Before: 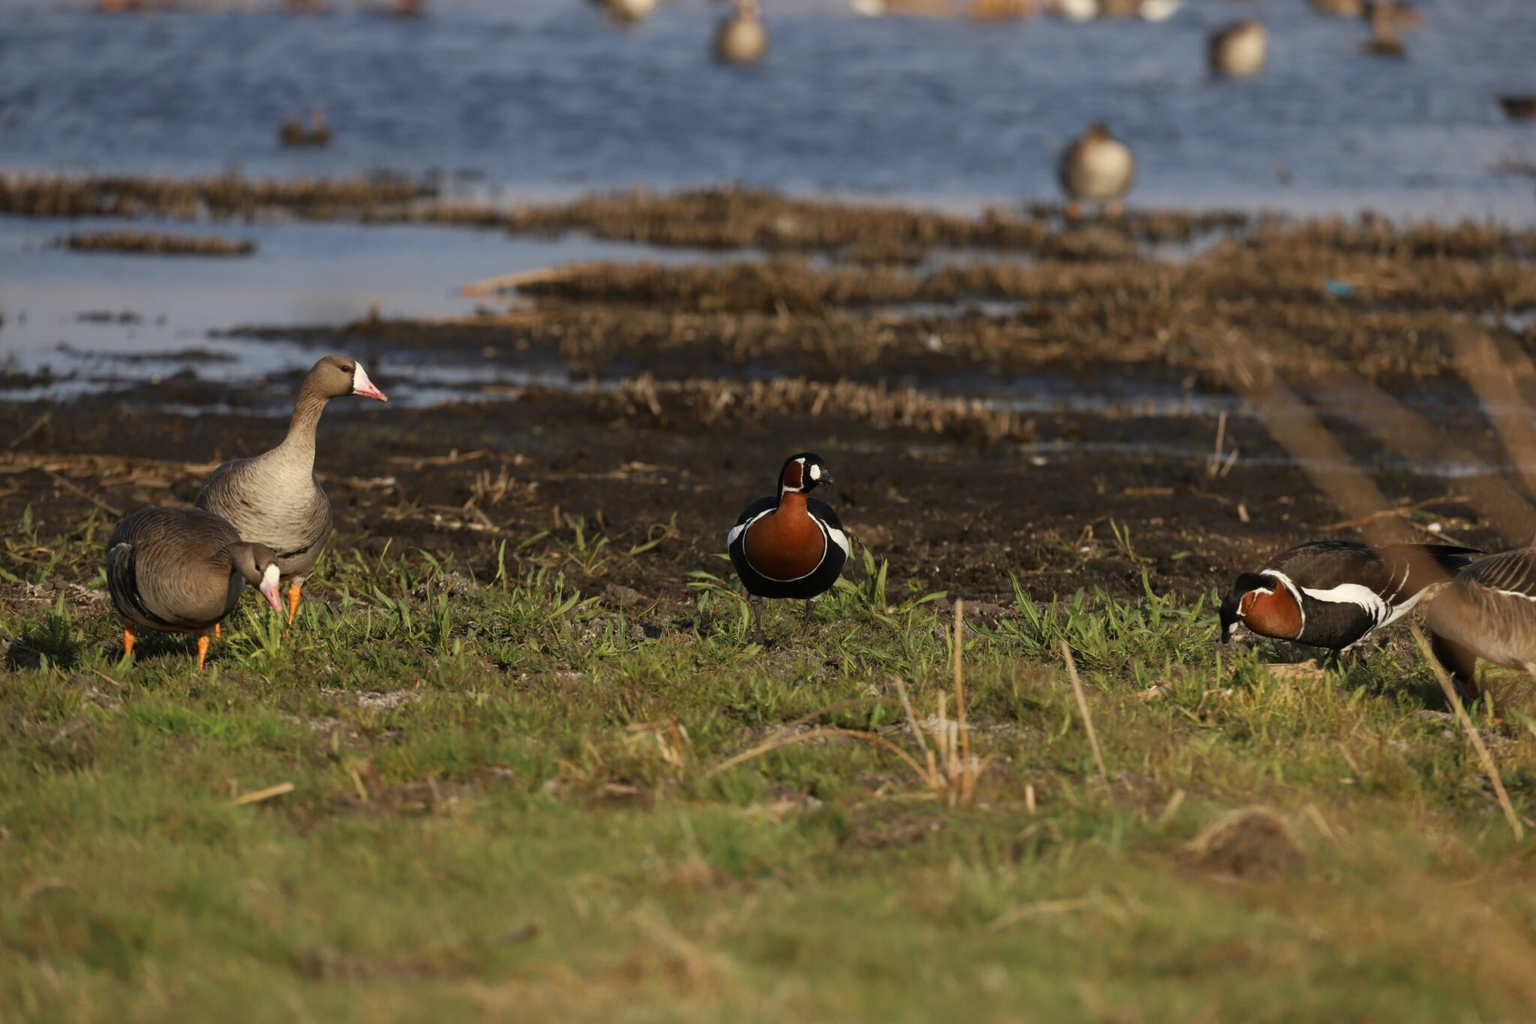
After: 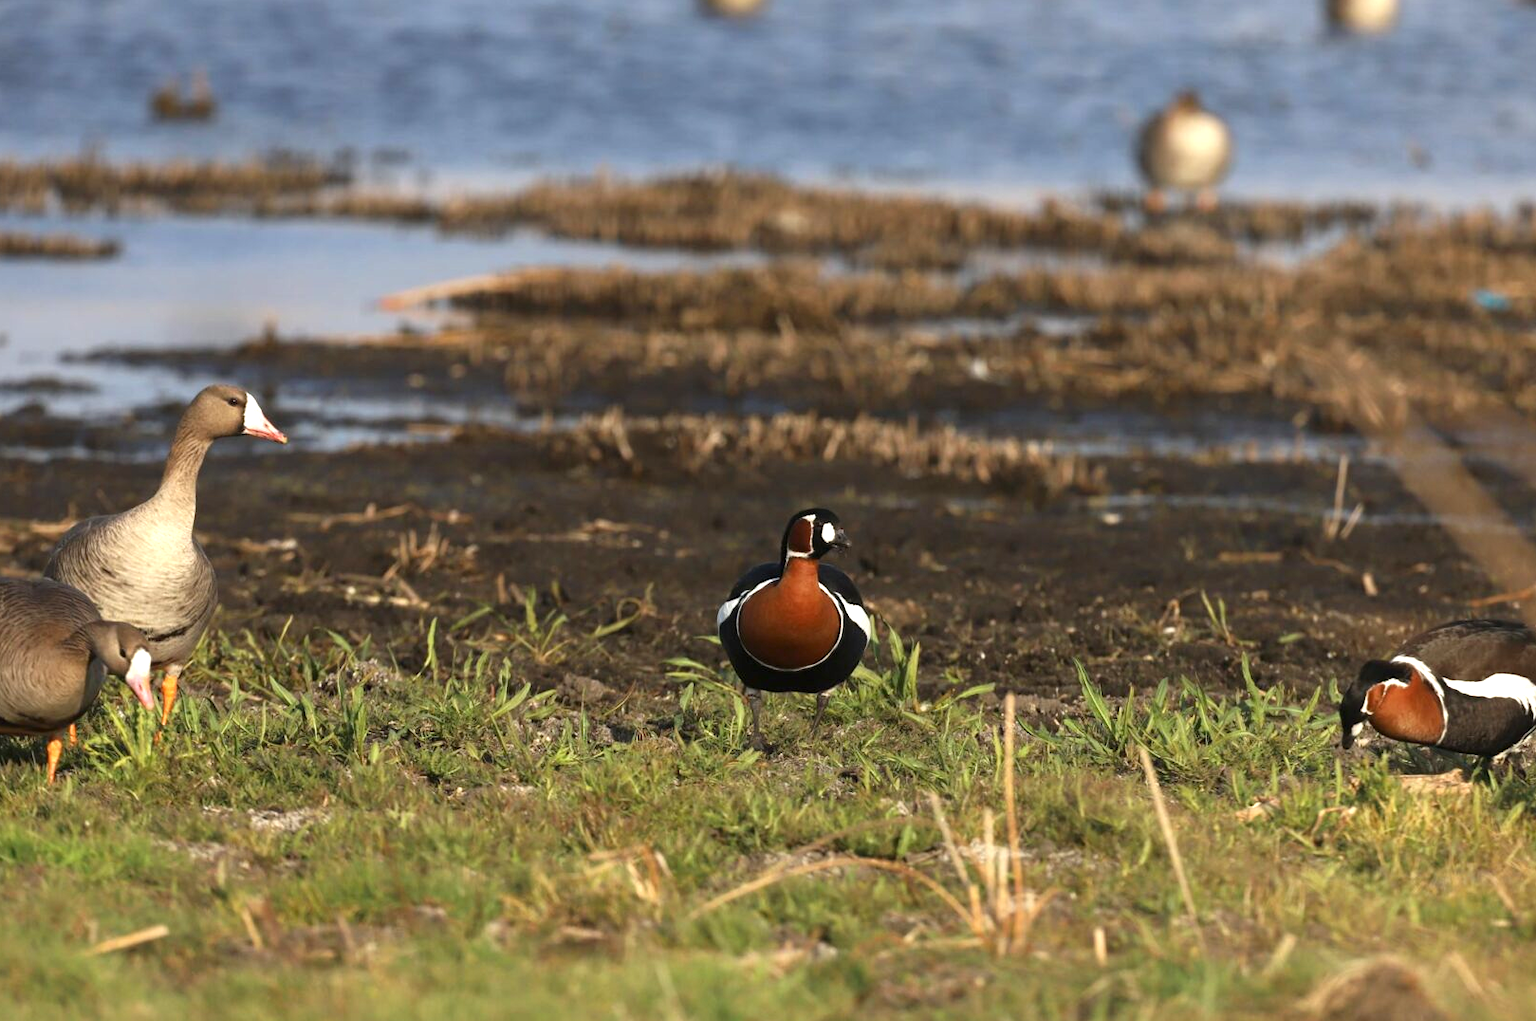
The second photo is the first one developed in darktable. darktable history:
crop and rotate: left 10.459%, top 5.046%, right 10.469%, bottom 16.021%
exposure: black level correction 0, exposure 0.89 EV, compensate exposure bias true, compensate highlight preservation false
